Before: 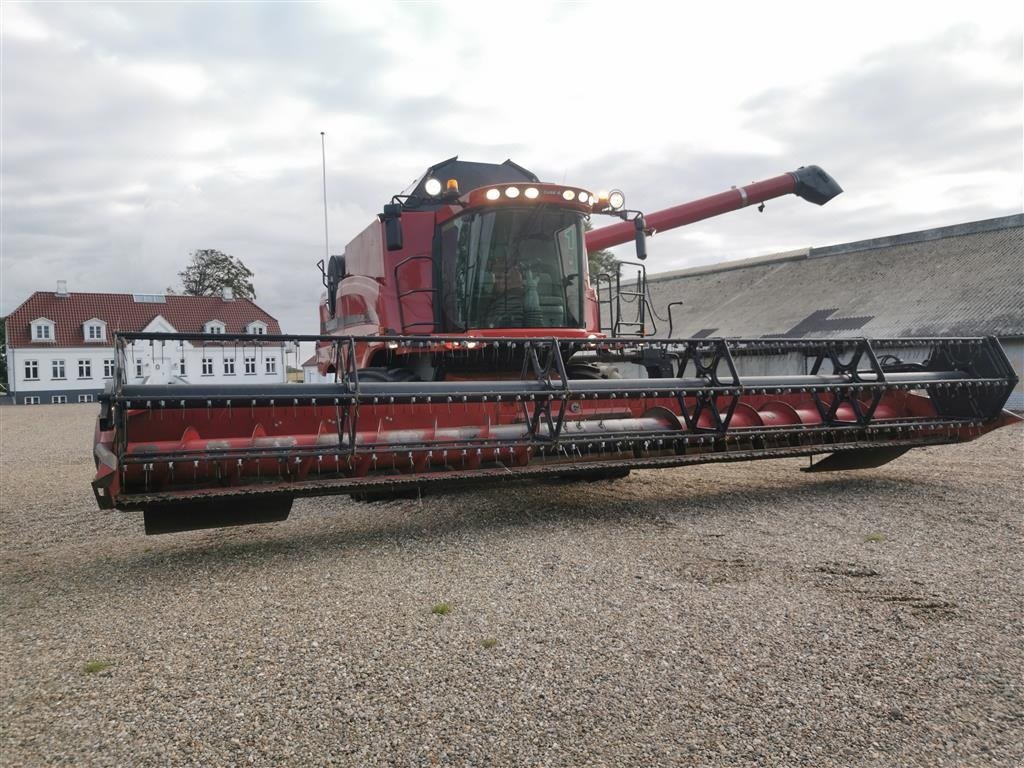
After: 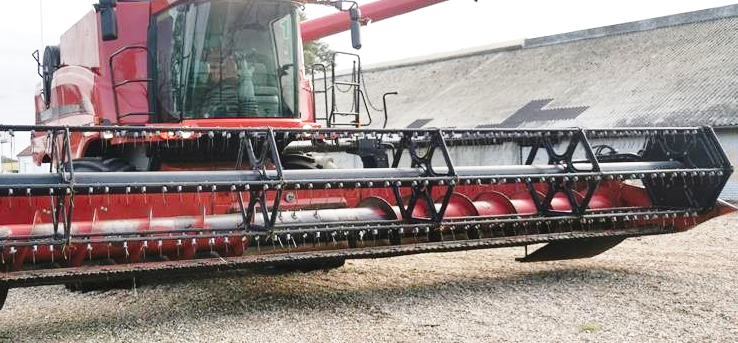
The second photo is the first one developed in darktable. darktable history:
exposure: black level correction 0, exposure 0.5 EV, compensate highlight preservation false
crop and rotate: left 27.845%, top 27.395%, bottom 27.825%
base curve: curves: ch0 [(0, 0) (0.028, 0.03) (0.121, 0.232) (0.46, 0.748) (0.859, 0.968) (1, 1)], preserve colors none
